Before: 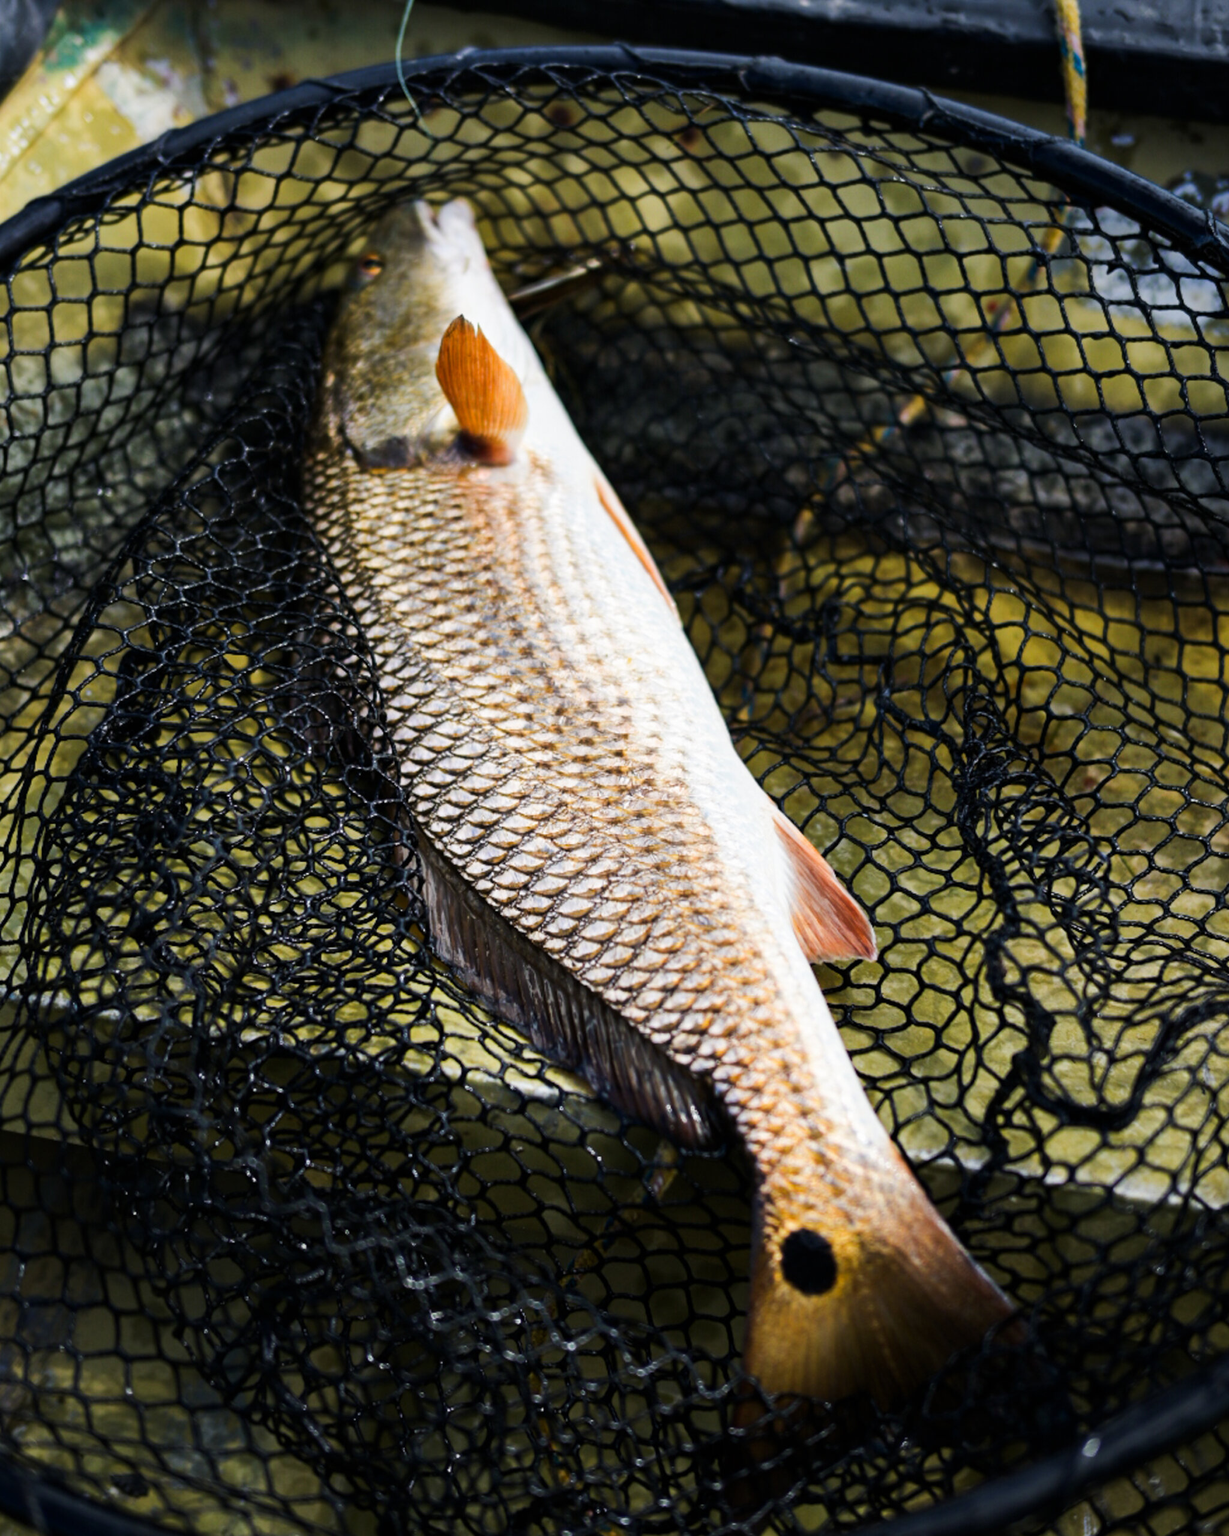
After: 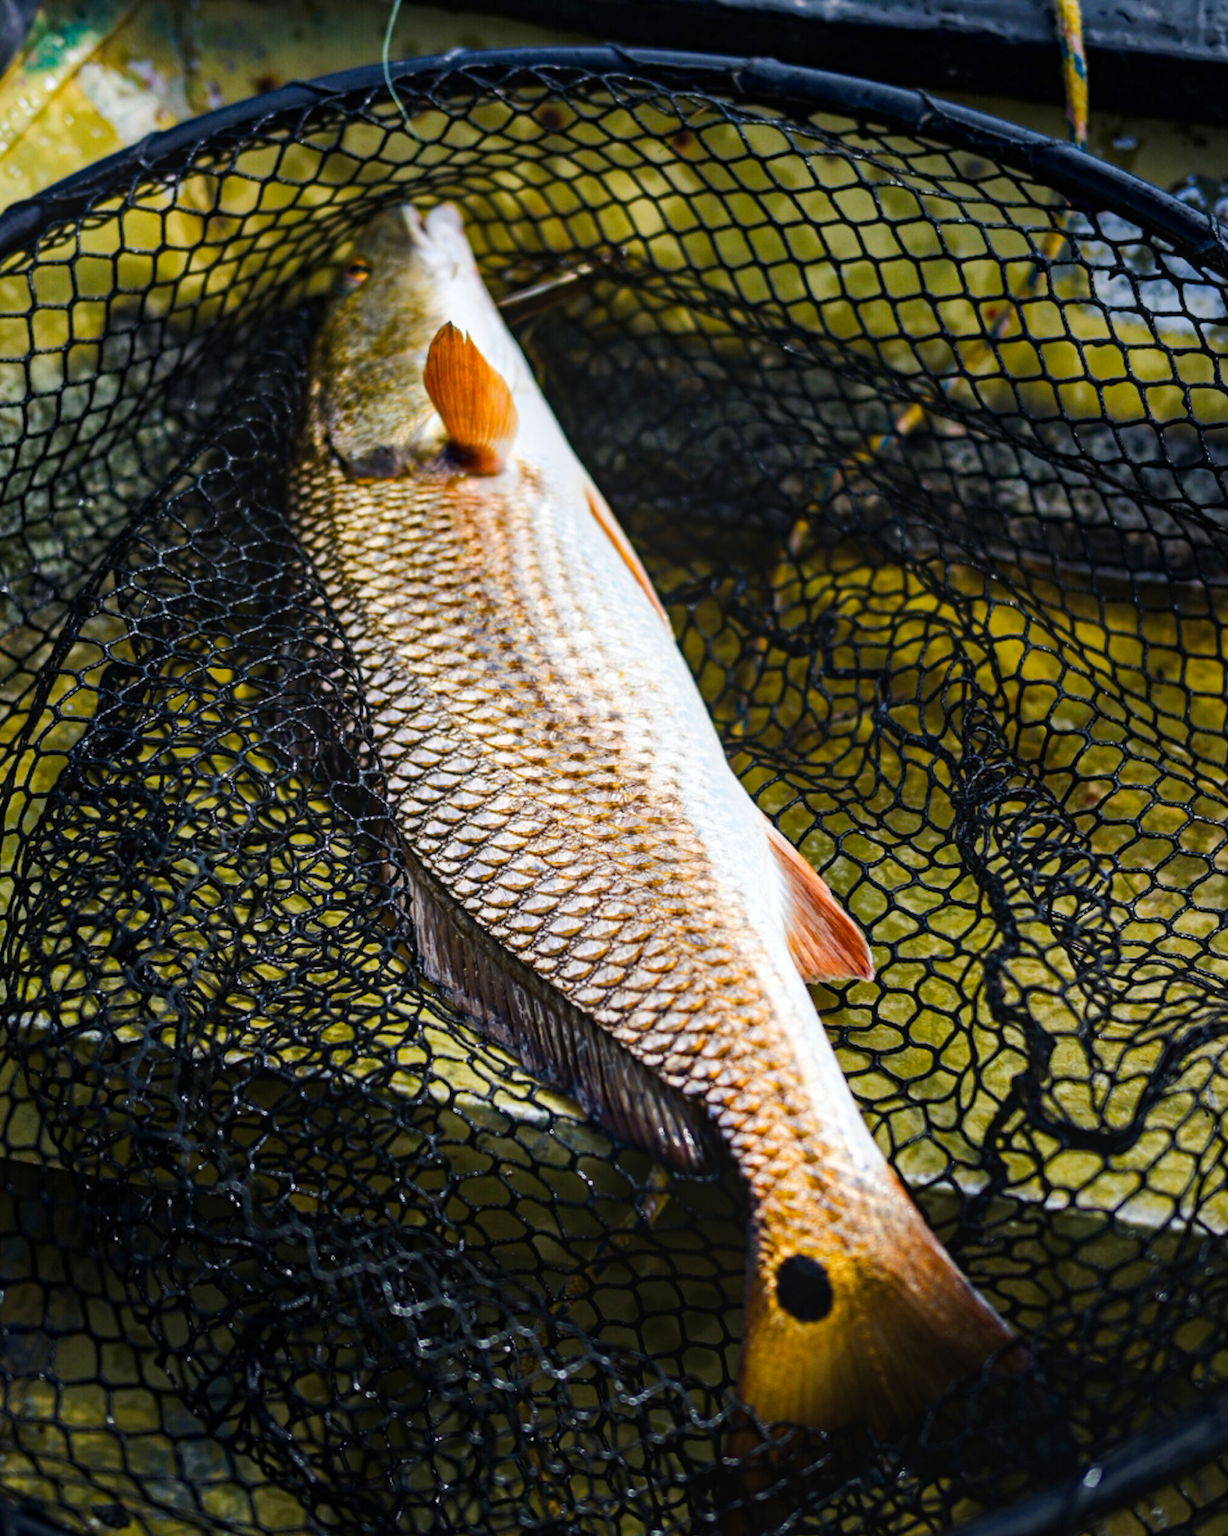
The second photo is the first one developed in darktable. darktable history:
color balance rgb: linear chroma grading › shadows -8%, linear chroma grading › global chroma 10%, perceptual saturation grading › global saturation 2%, perceptual saturation grading › highlights -2%, perceptual saturation grading › mid-tones 4%, perceptual saturation grading › shadows 8%, perceptual brilliance grading › global brilliance 2%, perceptual brilliance grading › highlights -4%, global vibrance 16%, saturation formula JzAzBz (2021)
local contrast: detail 110%
haze removal: compatibility mode true, adaptive false
exposure: exposure 0.2 EV, compensate highlight preservation false
crop: left 1.743%, right 0.268%, bottom 2.011%
